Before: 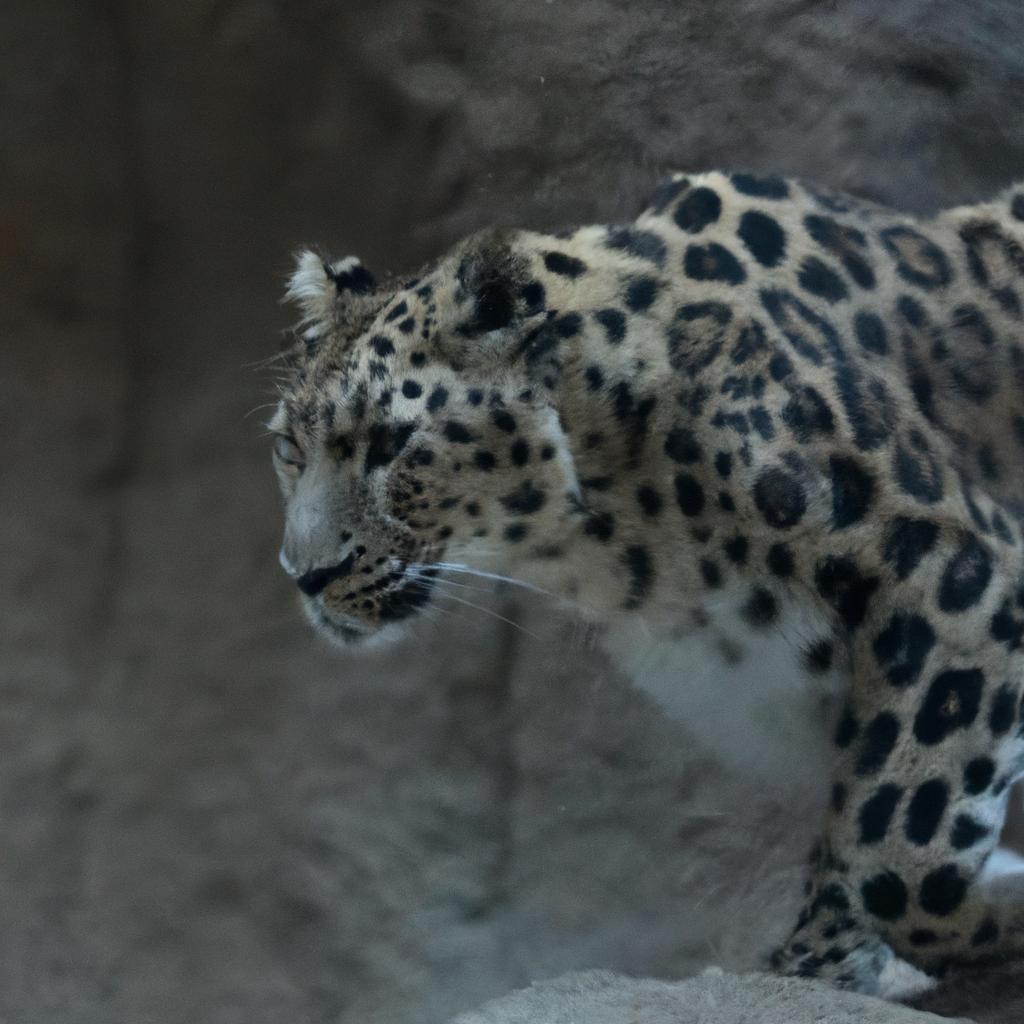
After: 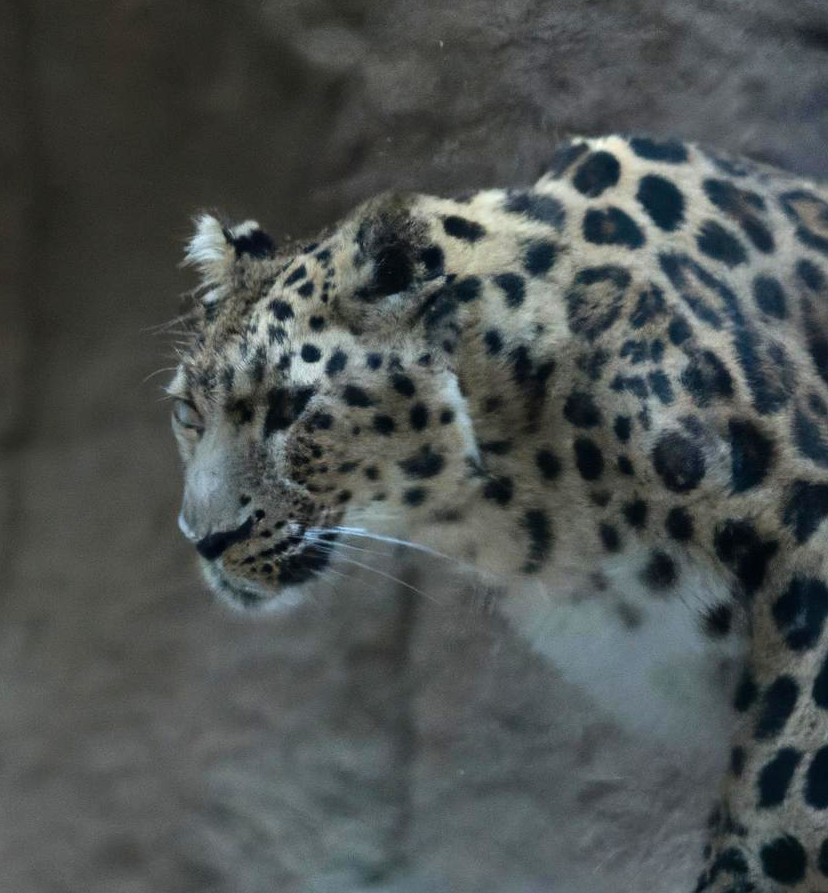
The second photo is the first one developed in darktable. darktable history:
crop: left 9.954%, top 3.517%, right 9.18%, bottom 9.19%
color correction: highlights b* -0.014, saturation 1.1
levels: mode automatic
